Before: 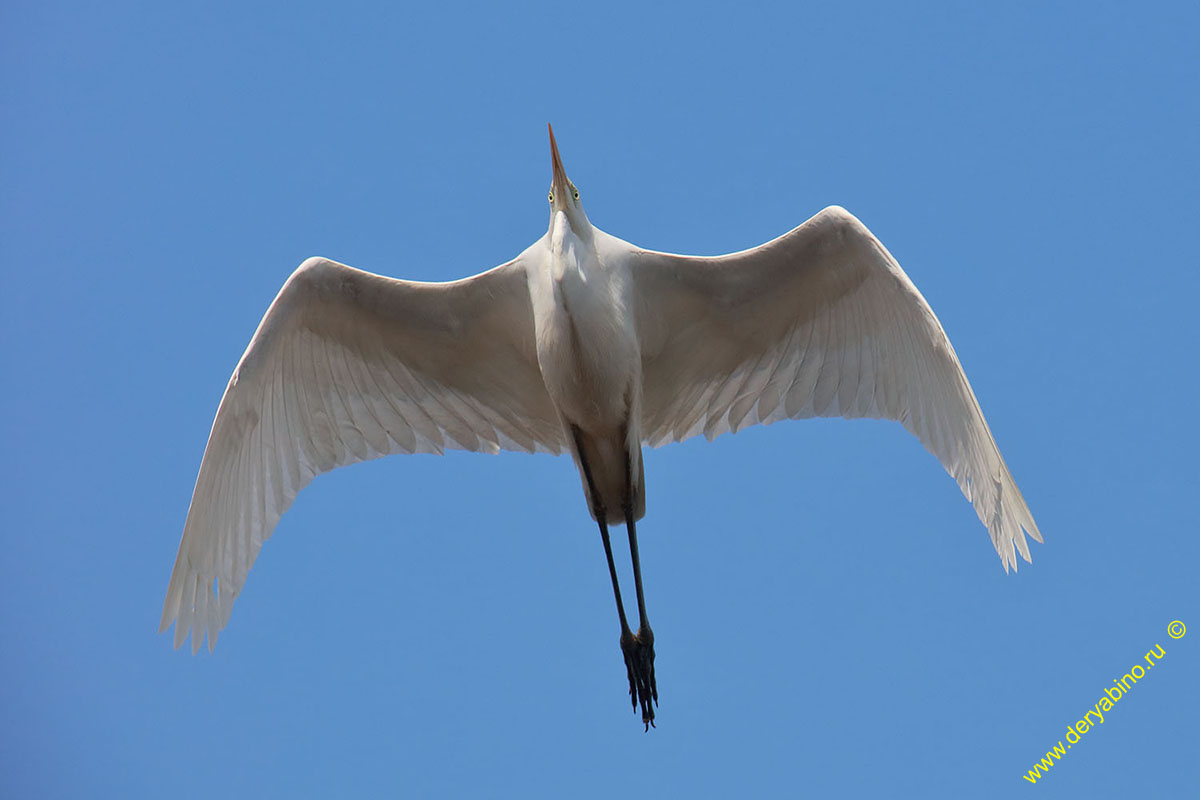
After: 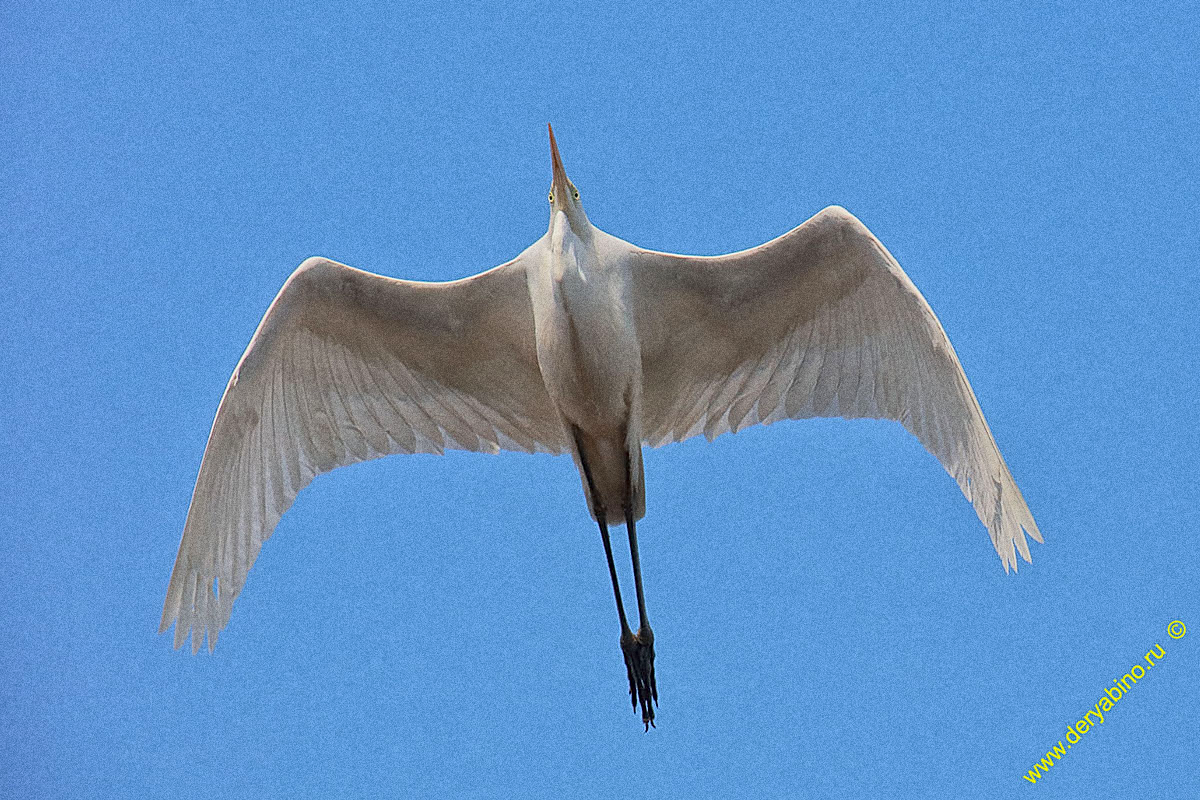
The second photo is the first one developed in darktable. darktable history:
global tonemap: drago (1, 100), detail 1
grain: coarseness 0.09 ISO, strength 40%
sharpen: on, module defaults
exposure: exposure 0.556 EV, compensate highlight preservation false
